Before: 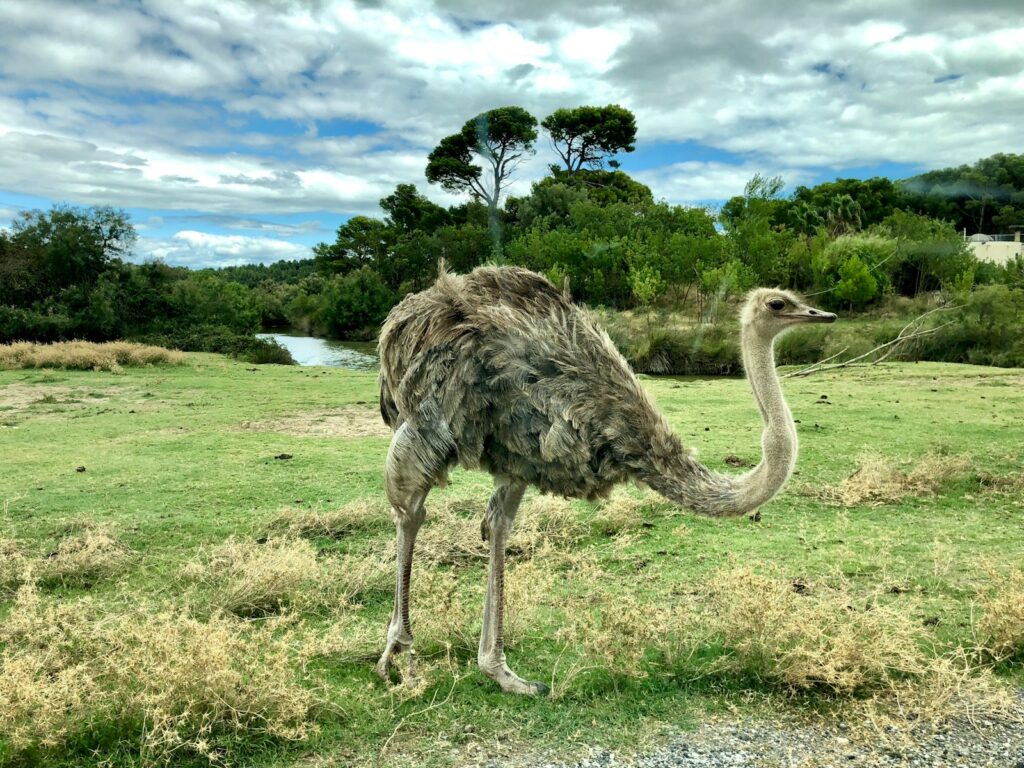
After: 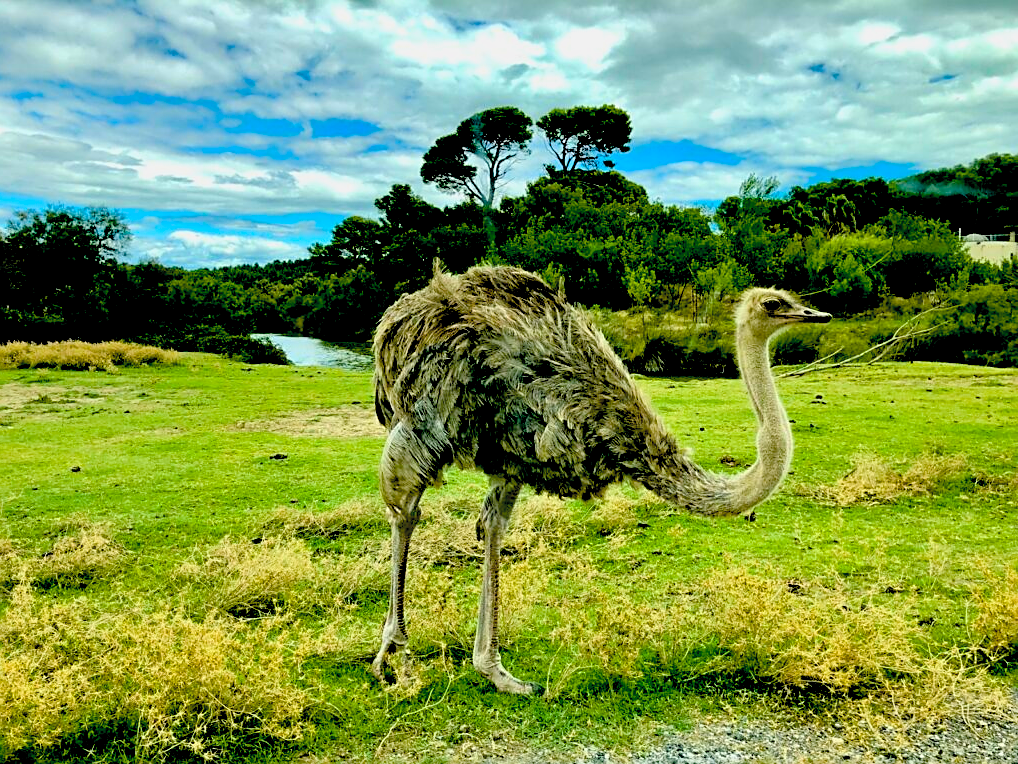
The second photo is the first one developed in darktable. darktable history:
color balance rgb: shadows lift › chroma 1.008%, shadows lift › hue 214.56°, power › hue 72.54°, linear chroma grading › global chroma 25.105%, perceptual saturation grading › global saturation 25.8%, global vibrance 9.48%
contrast brightness saturation: brightness 0.145
crop and rotate: left 0.492%, top 0.123%, bottom 0.356%
sharpen: on, module defaults
exposure: black level correction 0.046, exposure -0.232 EV, compensate exposure bias true, compensate highlight preservation false
